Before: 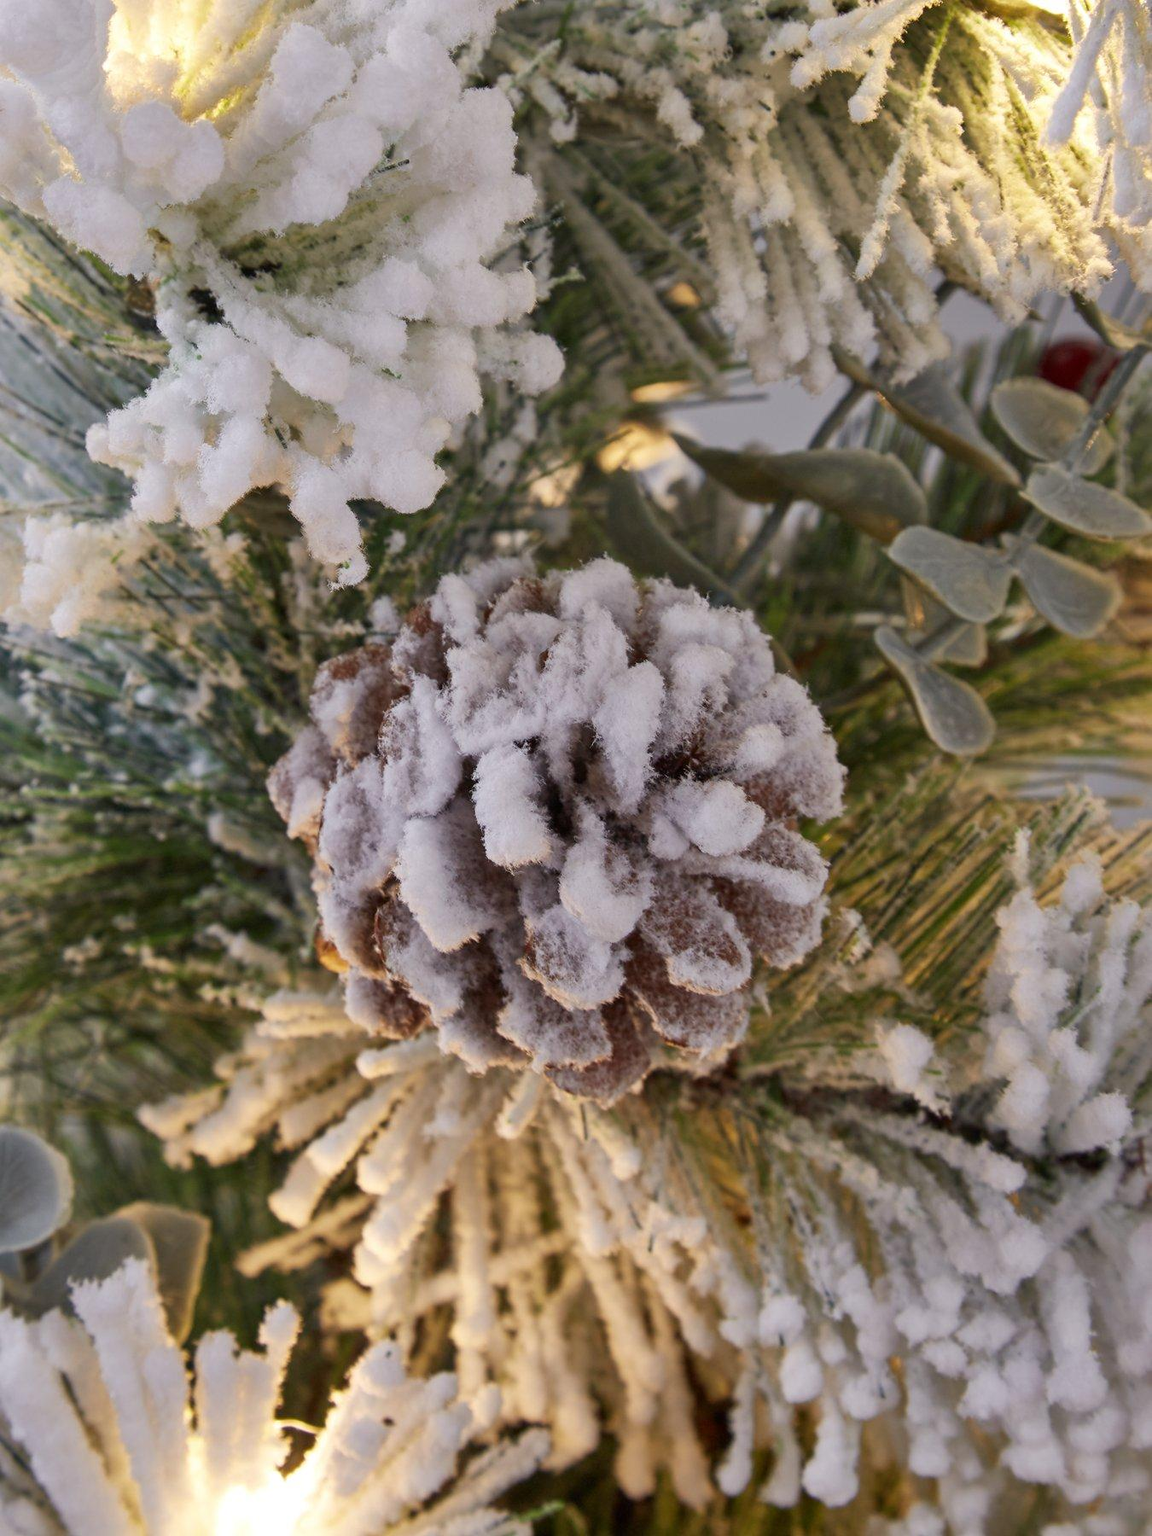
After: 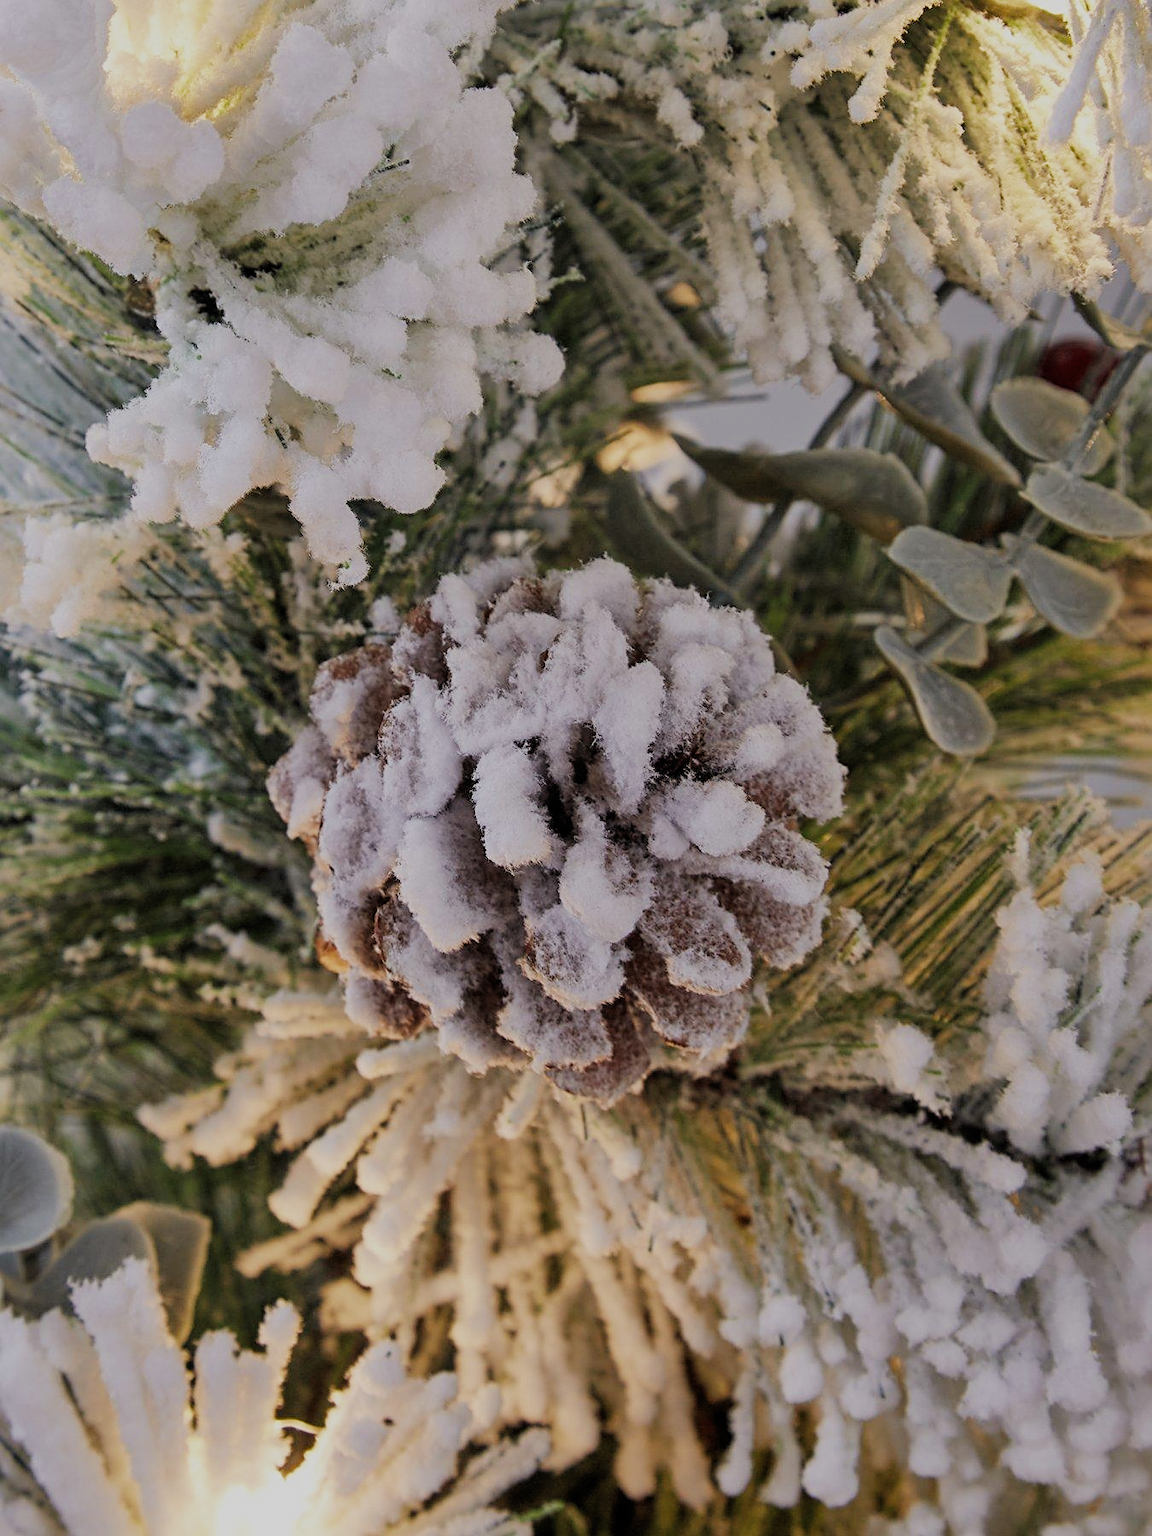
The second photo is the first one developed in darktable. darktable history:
filmic rgb: black relative exposure -7.48 EV, white relative exposure 4.83 EV, hardness 3.4, add noise in highlights 0.002, preserve chrominance max RGB, color science v3 (2019), use custom middle-gray values true, contrast in highlights soft
sharpen: on, module defaults
